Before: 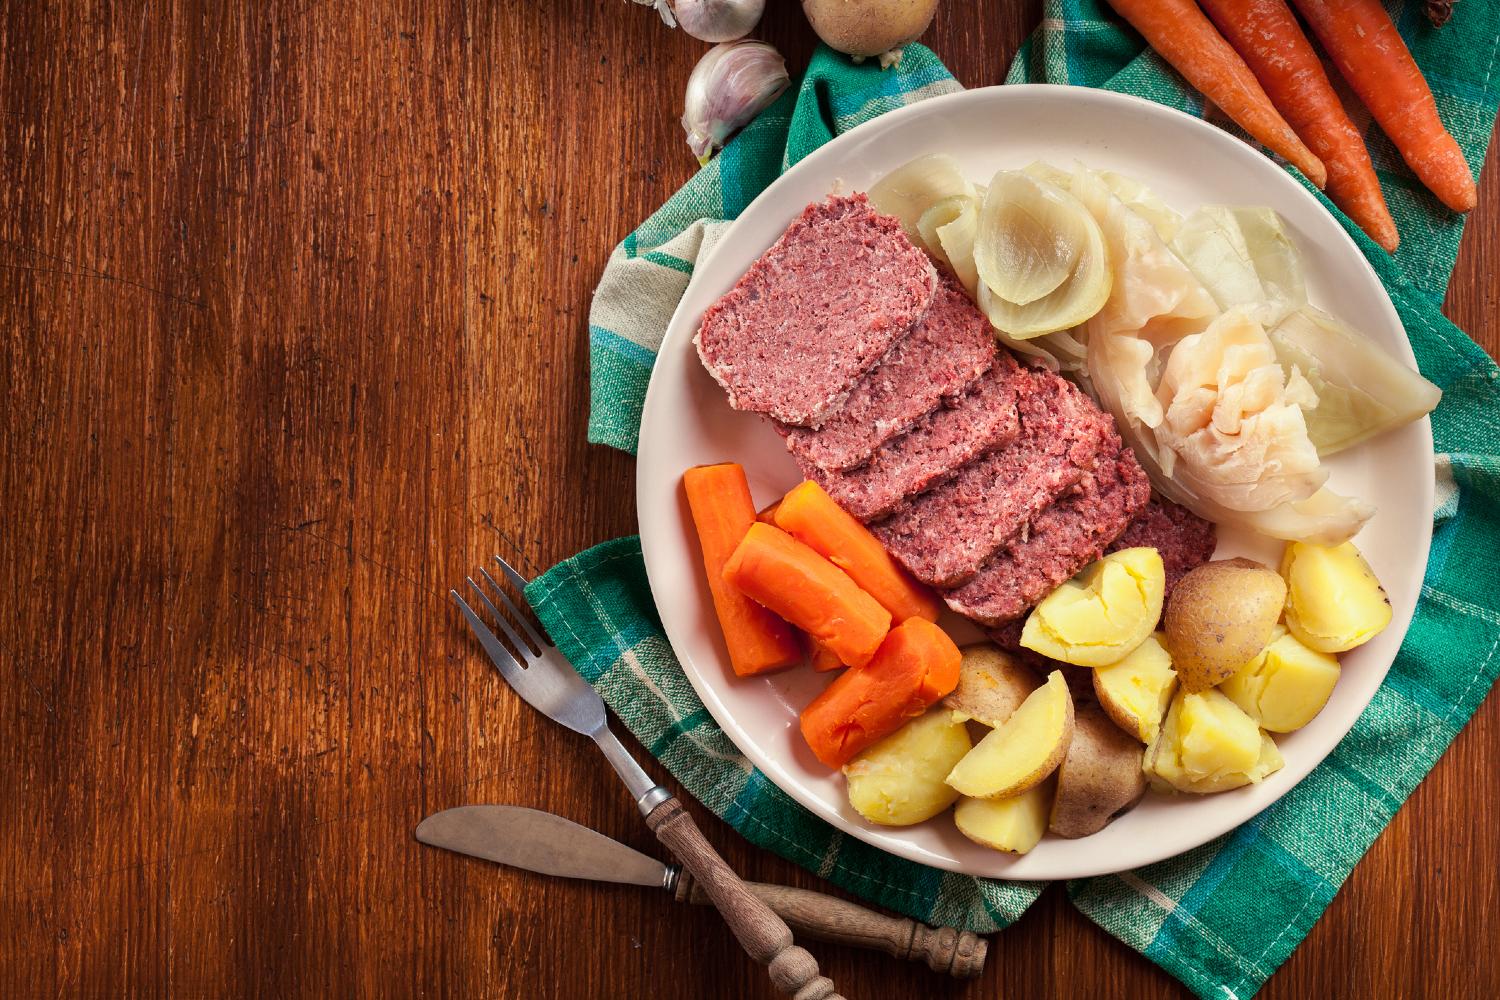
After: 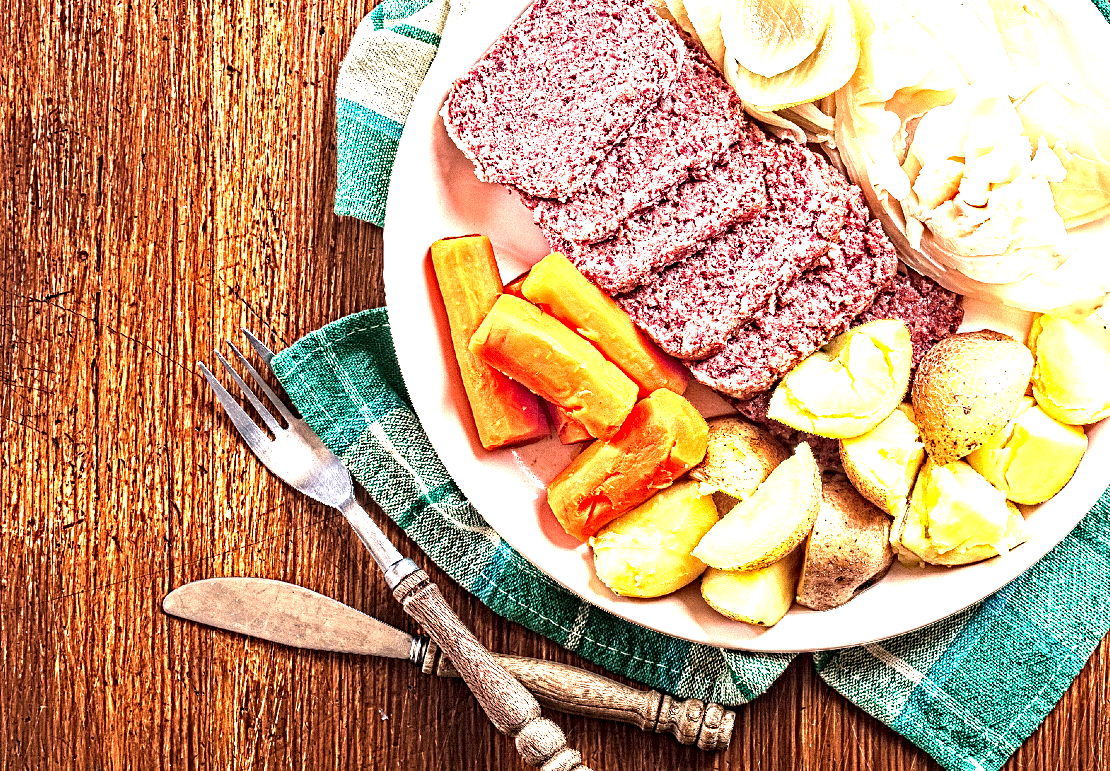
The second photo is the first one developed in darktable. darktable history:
exposure: black level correction 0, exposure 2 EV, compensate highlight preservation false
crop: left 16.871%, top 22.857%, right 9.116%
contrast equalizer: octaves 7, y [[0.406, 0.494, 0.589, 0.753, 0.877, 0.999], [0.5 ×6], [0.5 ×6], [0 ×6], [0 ×6]]
